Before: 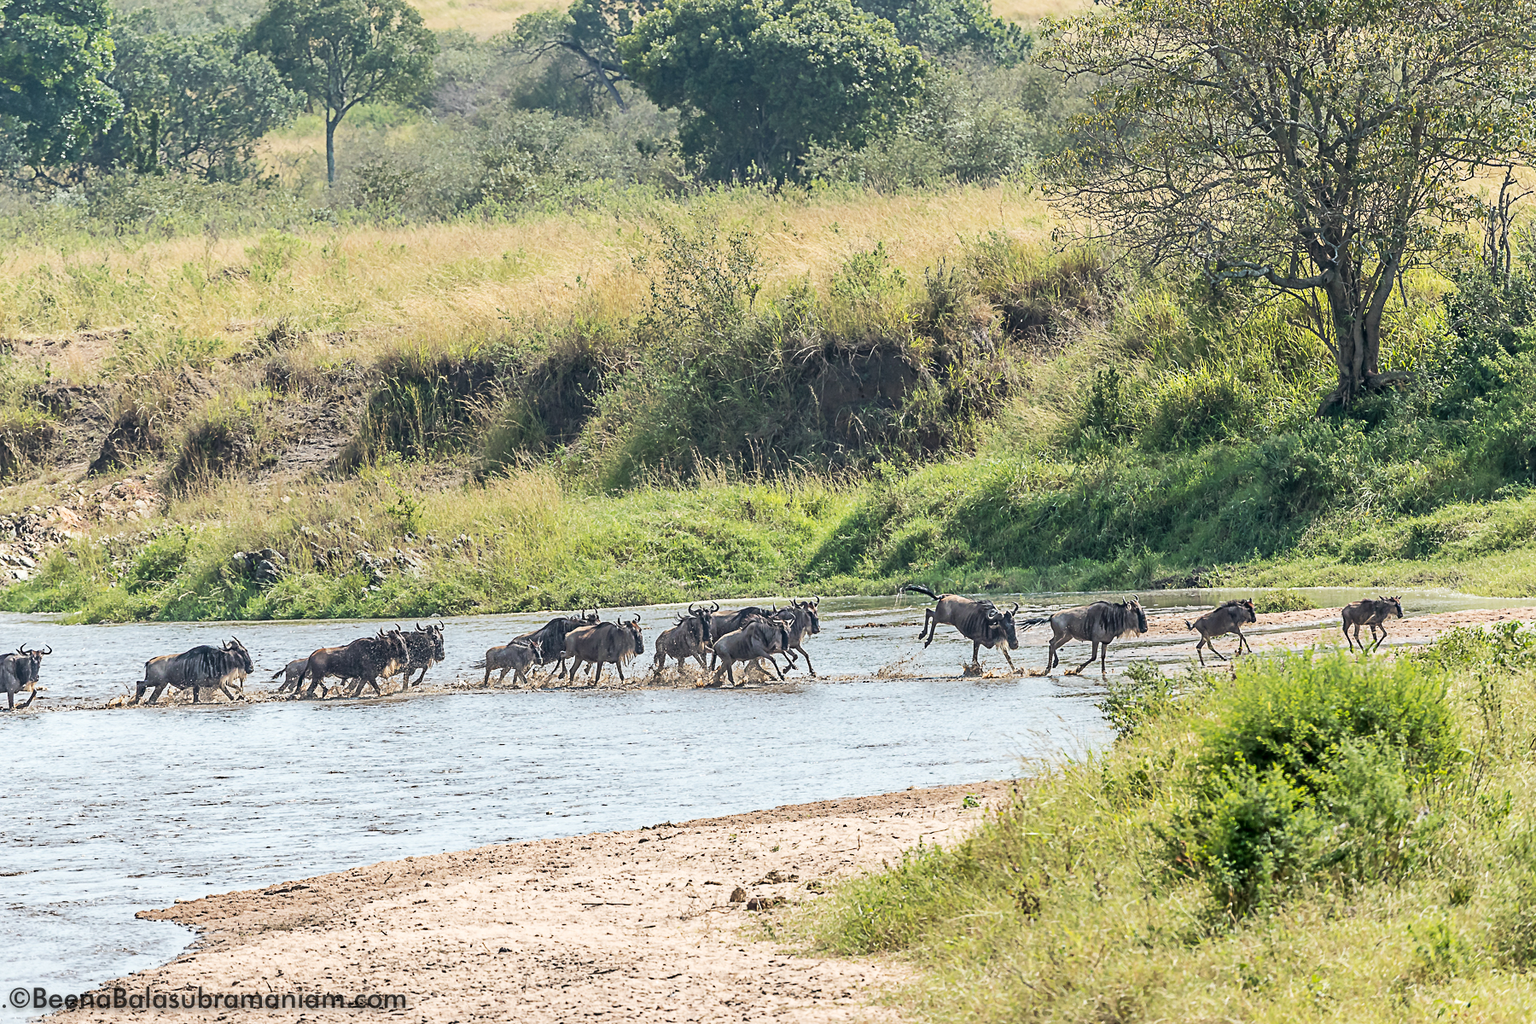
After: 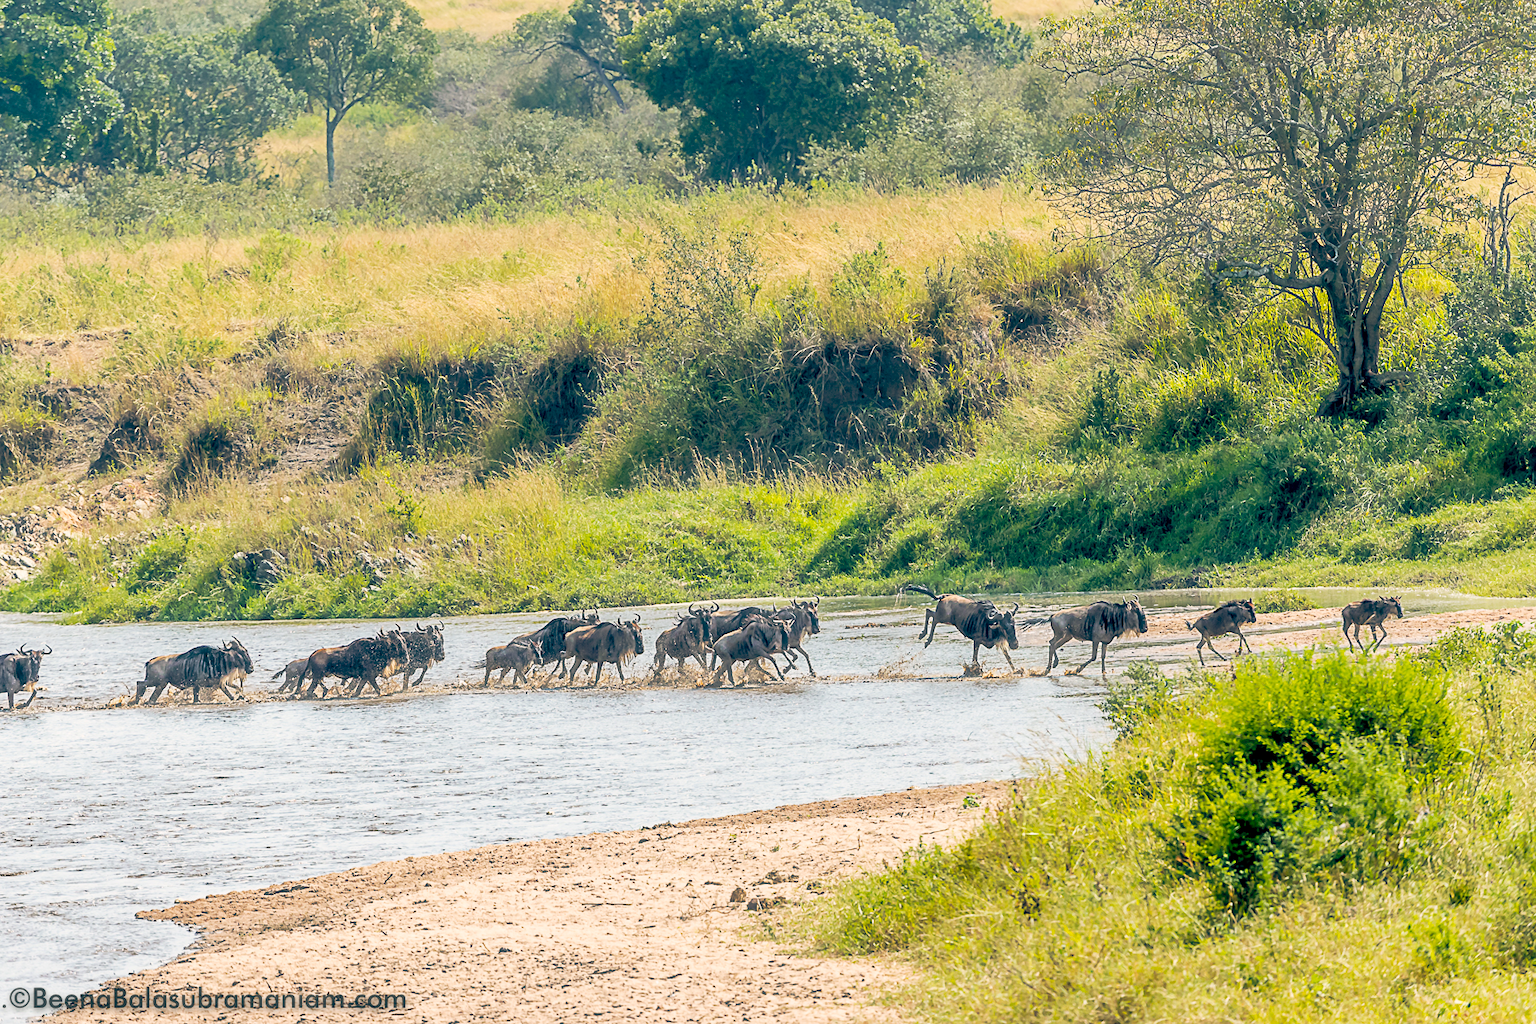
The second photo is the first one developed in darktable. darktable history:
color balance rgb: perceptual saturation grading › global saturation 30%, global vibrance 20%
haze removal: strength -0.1, adaptive false
color balance: lift [0.975, 0.993, 1, 1.015], gamma [1.1, 1, 1, 0.945], gain [1, 1.04, 1, 0.95]
